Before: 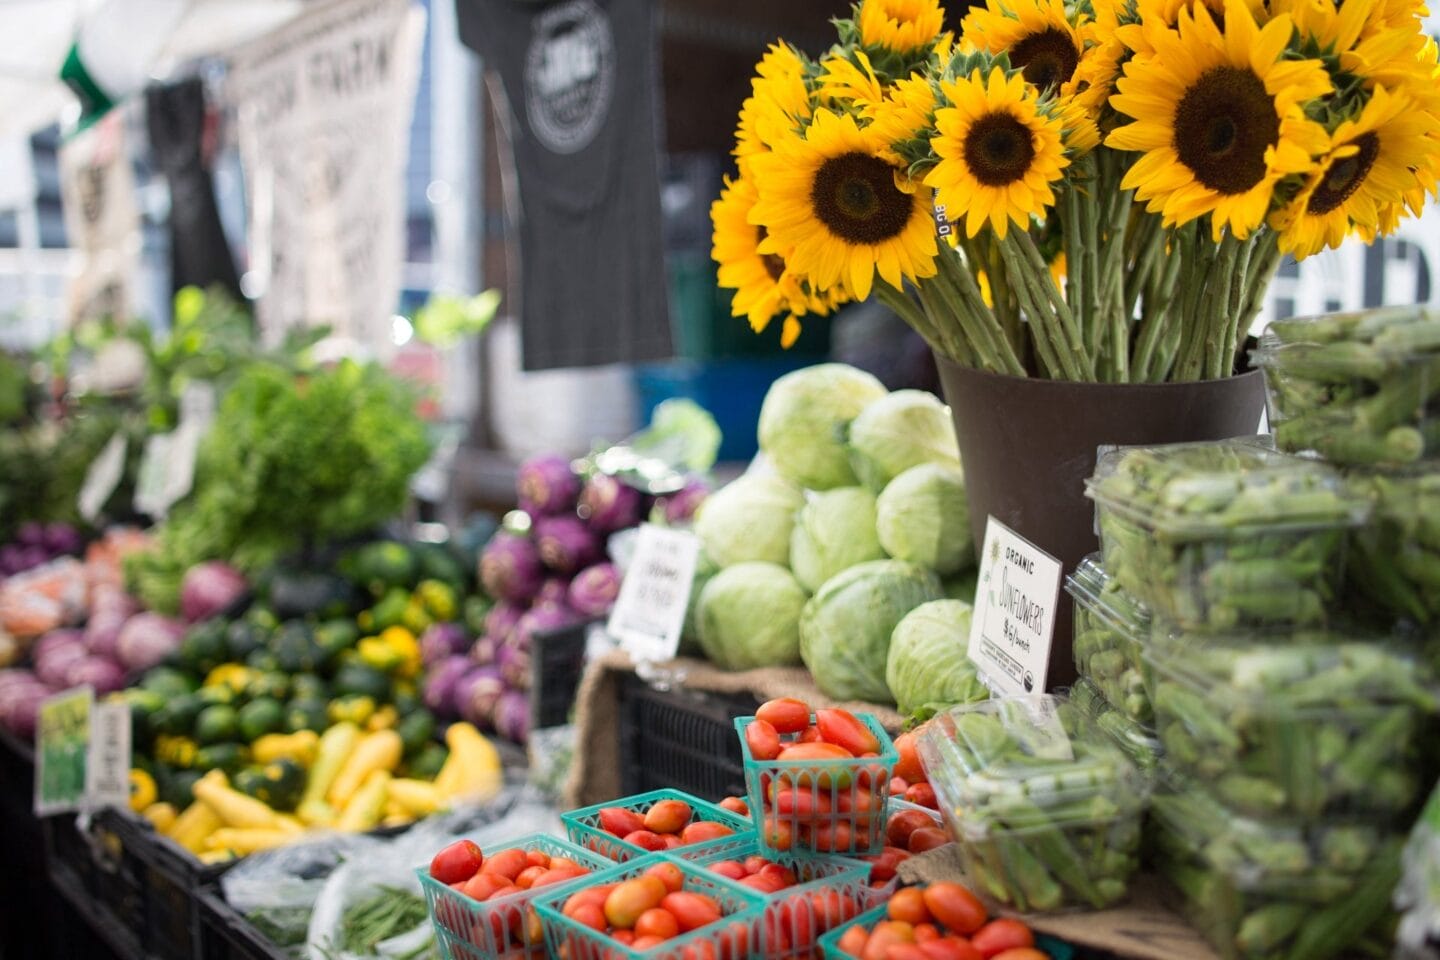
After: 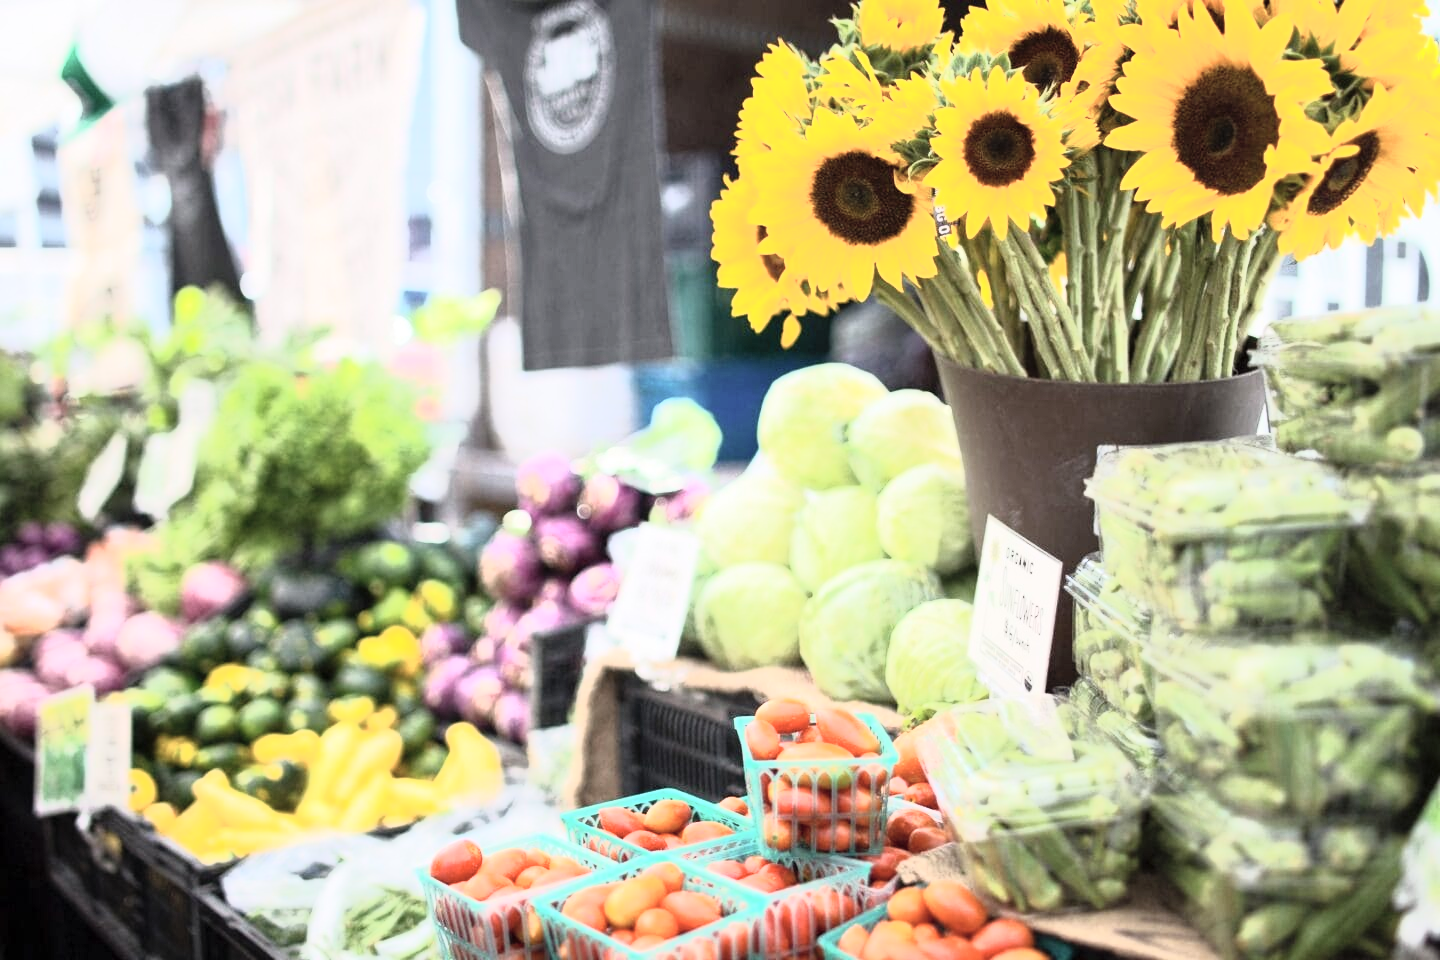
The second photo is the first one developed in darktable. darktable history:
tone curve: curves: ch0 [(0, 0) (0.003, 0.005) (0.011, 0.018) (0.025, 0.041) (0.044, 0.072) (0.069, 0.113) (0.1, 0.163) (0.136, 0.221) (0.177, 0.289) (0.224, 0.366) (0.277, 0.452) (0.335, 0.546) (0.399, 0.65) (0.468, 0.763) (0.543, 0.885) (0.623, 0.93) (0.709, 0.946) (0.801, 0.963) (0.898, 0.981) (1, 1)], color space Lab, independent channels, preserve colors none
